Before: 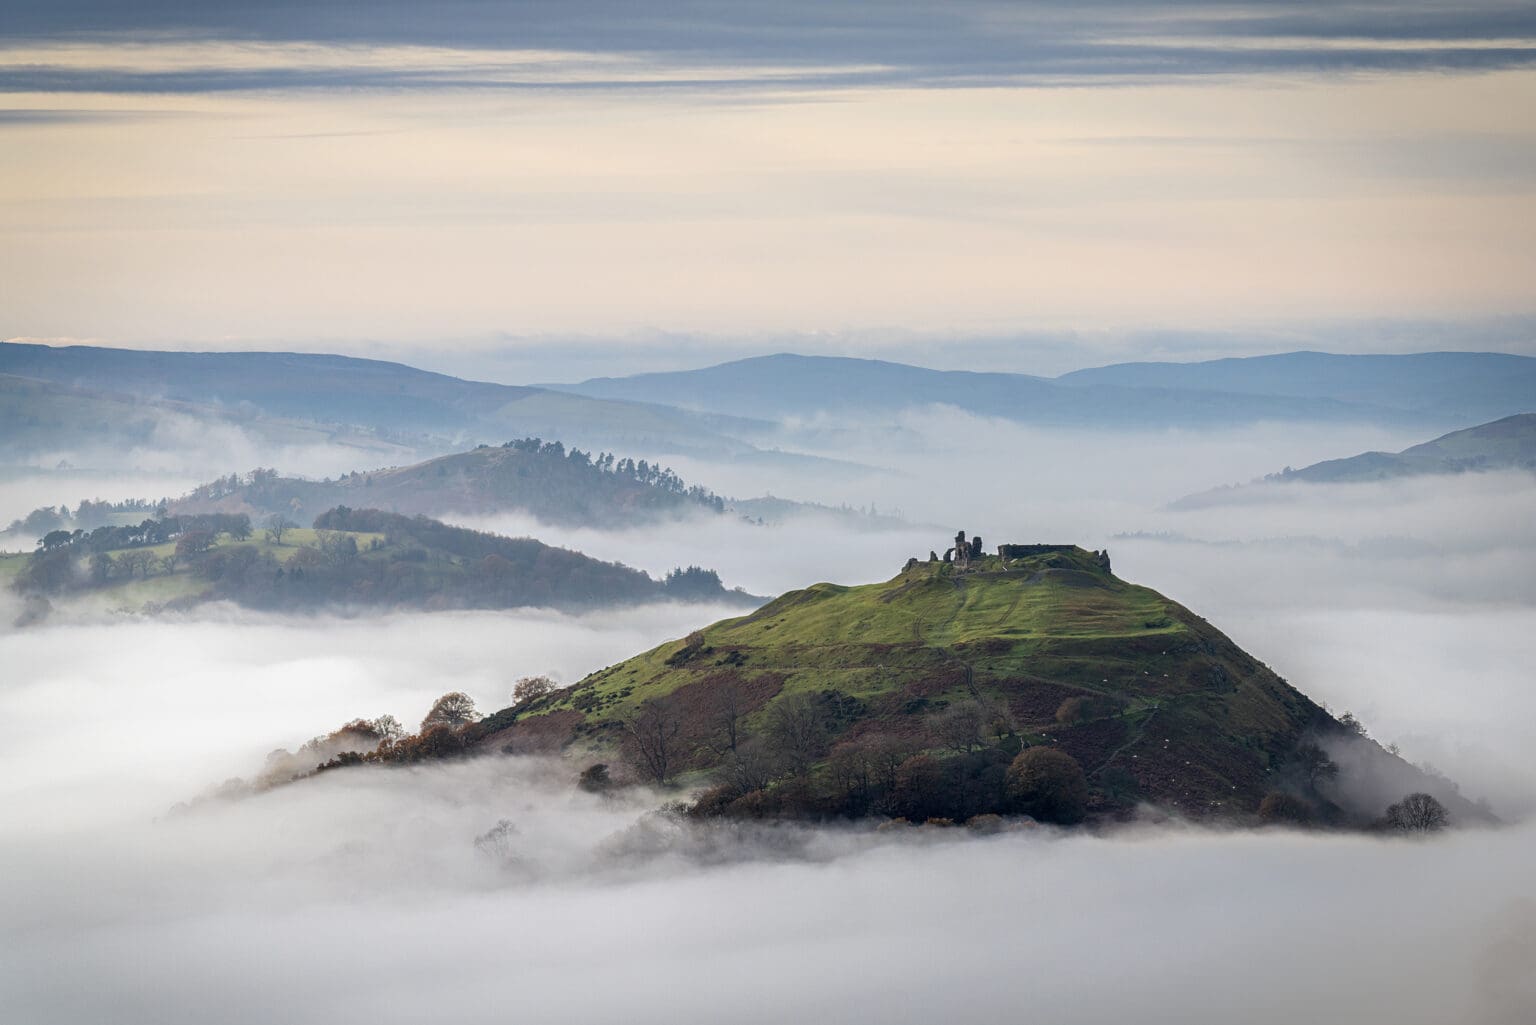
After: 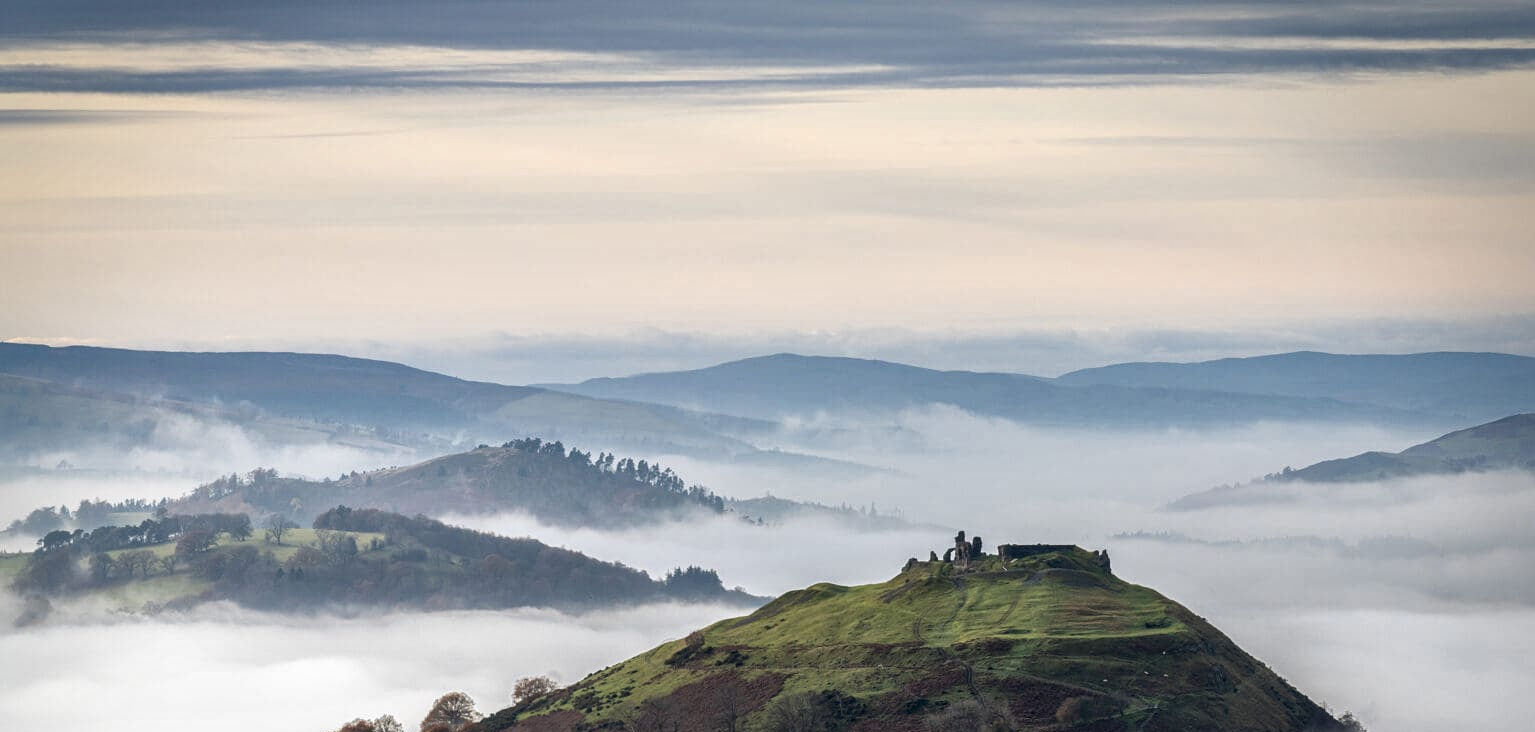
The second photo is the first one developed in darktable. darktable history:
crop: bottom 28.576%
local contrast: mode bilateral grid, contrast 20, coarseness 50, detail 159%, midtone range 0.2
